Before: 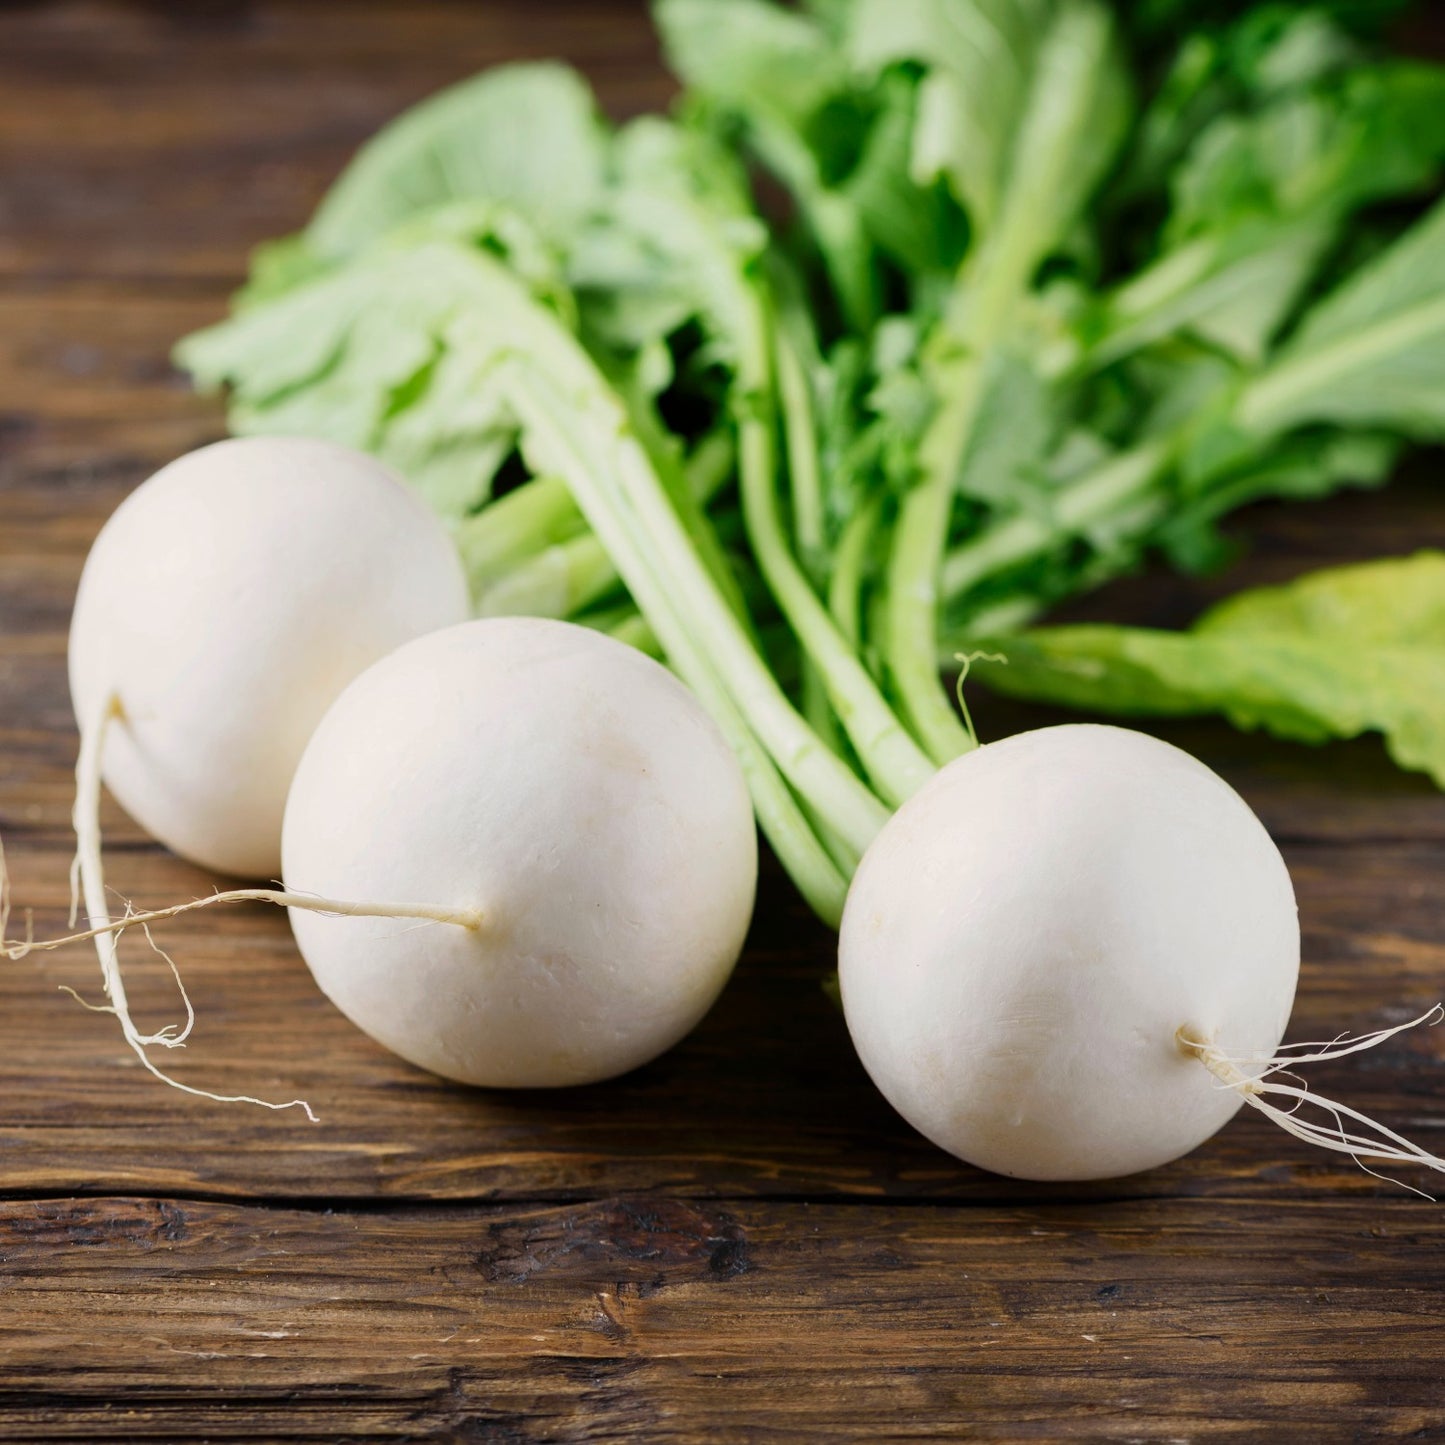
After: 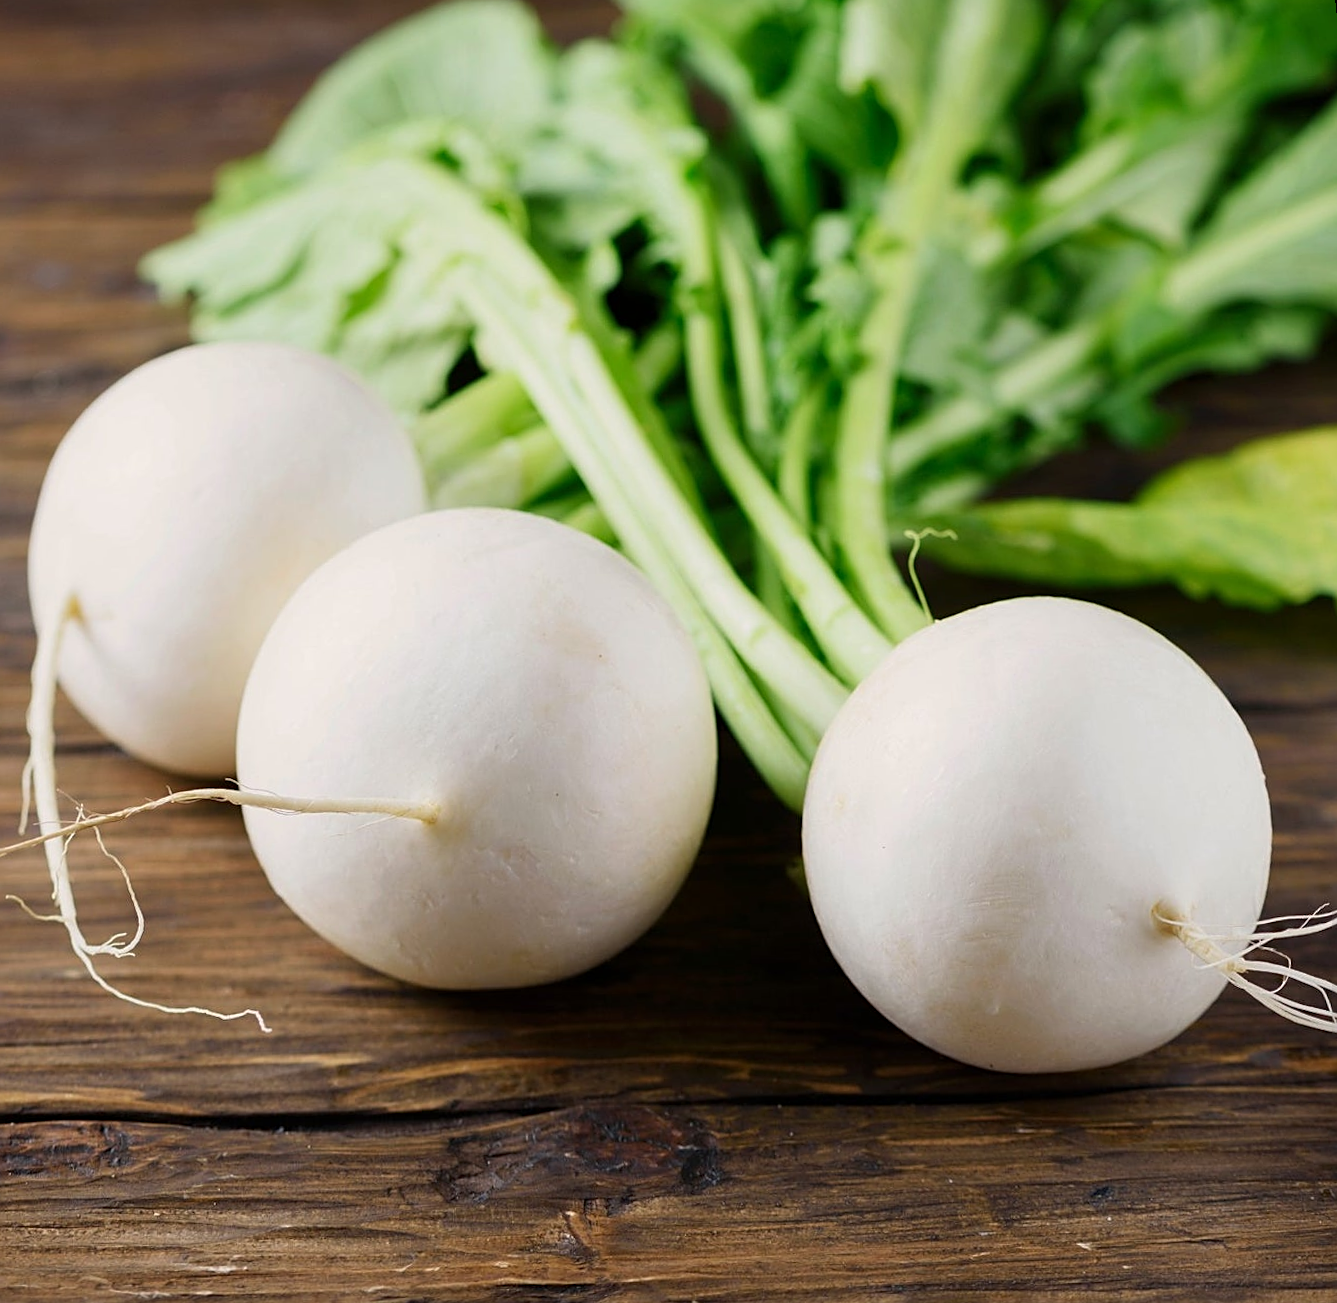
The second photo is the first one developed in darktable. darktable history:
sharpen: on, module defaults
crop and rotate: top 2.479%, bottom 3.018%
rotate and perspective: rotation -1.68°, lens shift (vertical) -0.146, crop left 0.049, crop right 0.912, crop top 0.032, crop bottom 0.96
